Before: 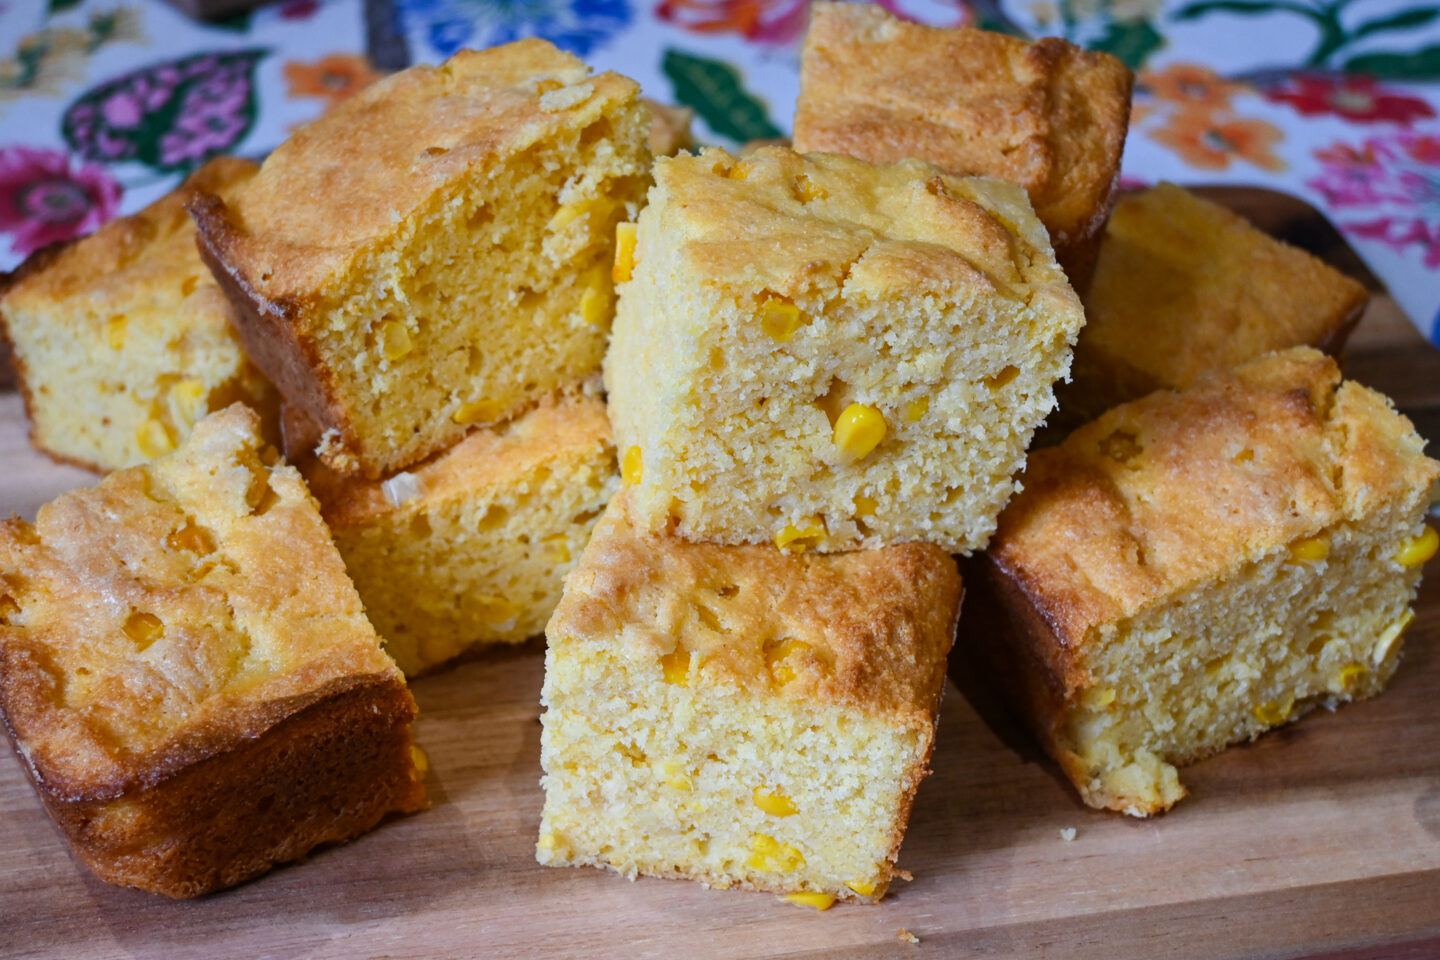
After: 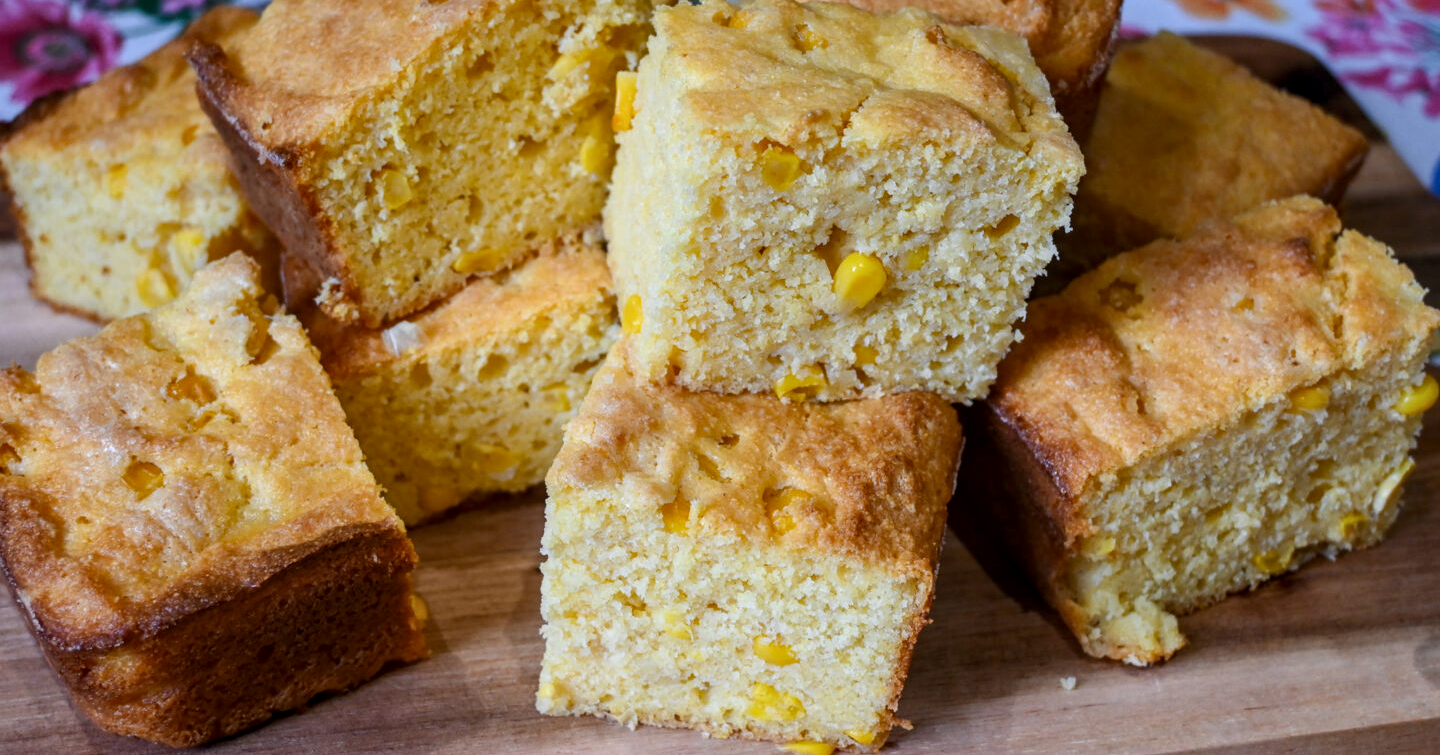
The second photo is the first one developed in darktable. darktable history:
crop and rotate: top 15.774%, bottom 5.506%
local contrast: on, module defaults
